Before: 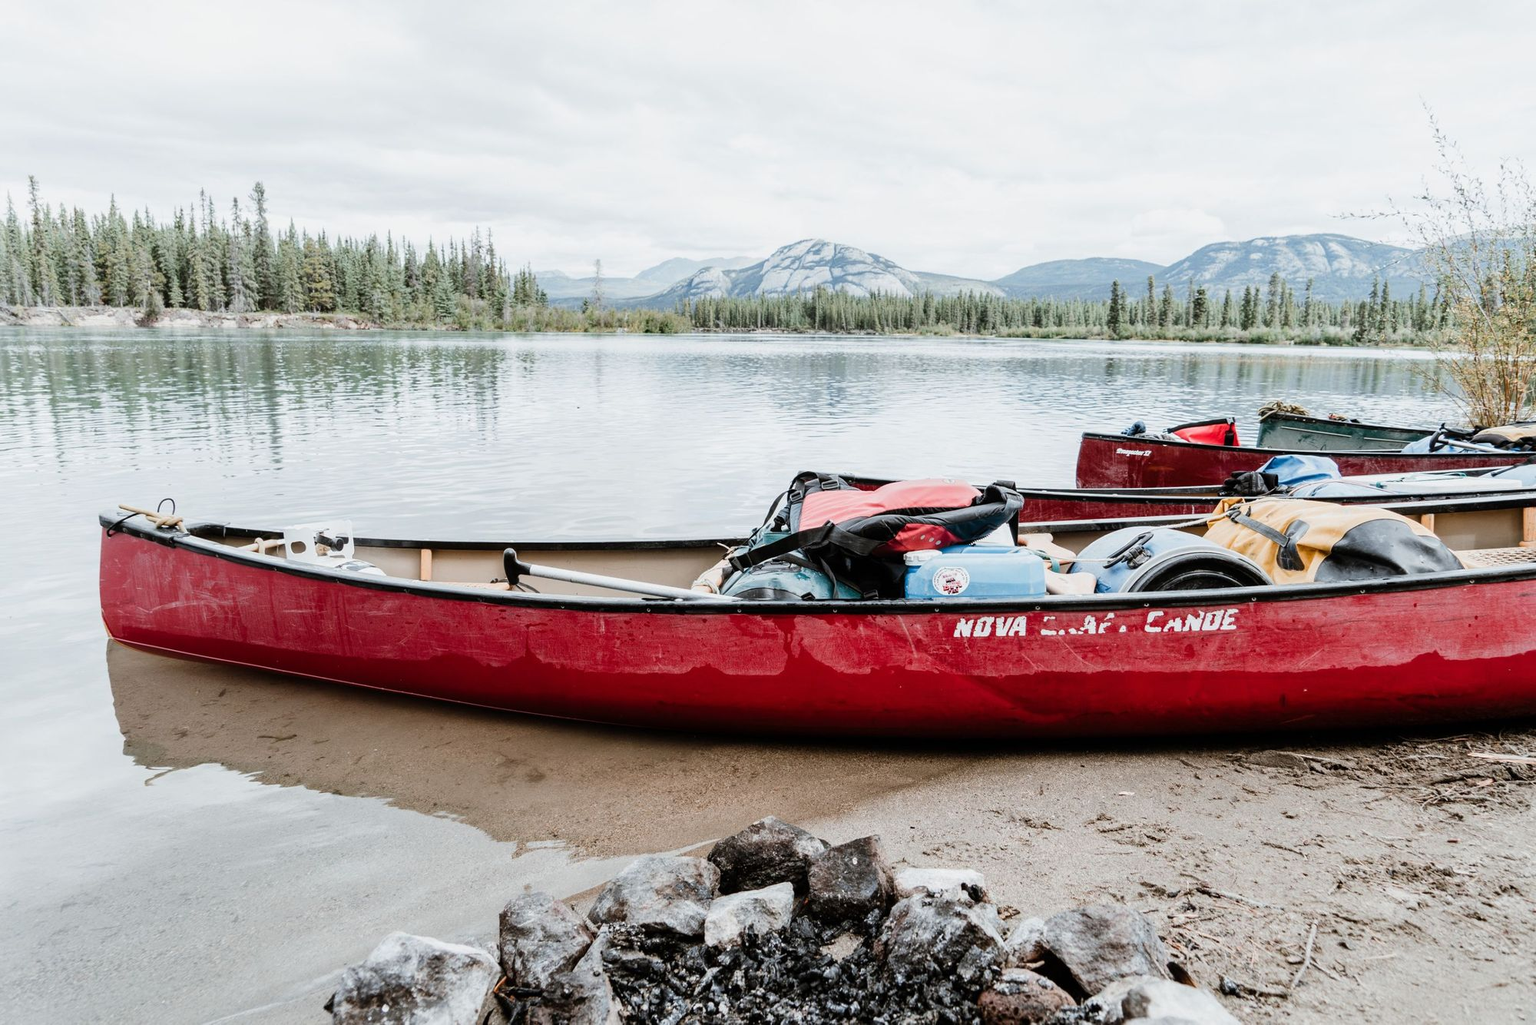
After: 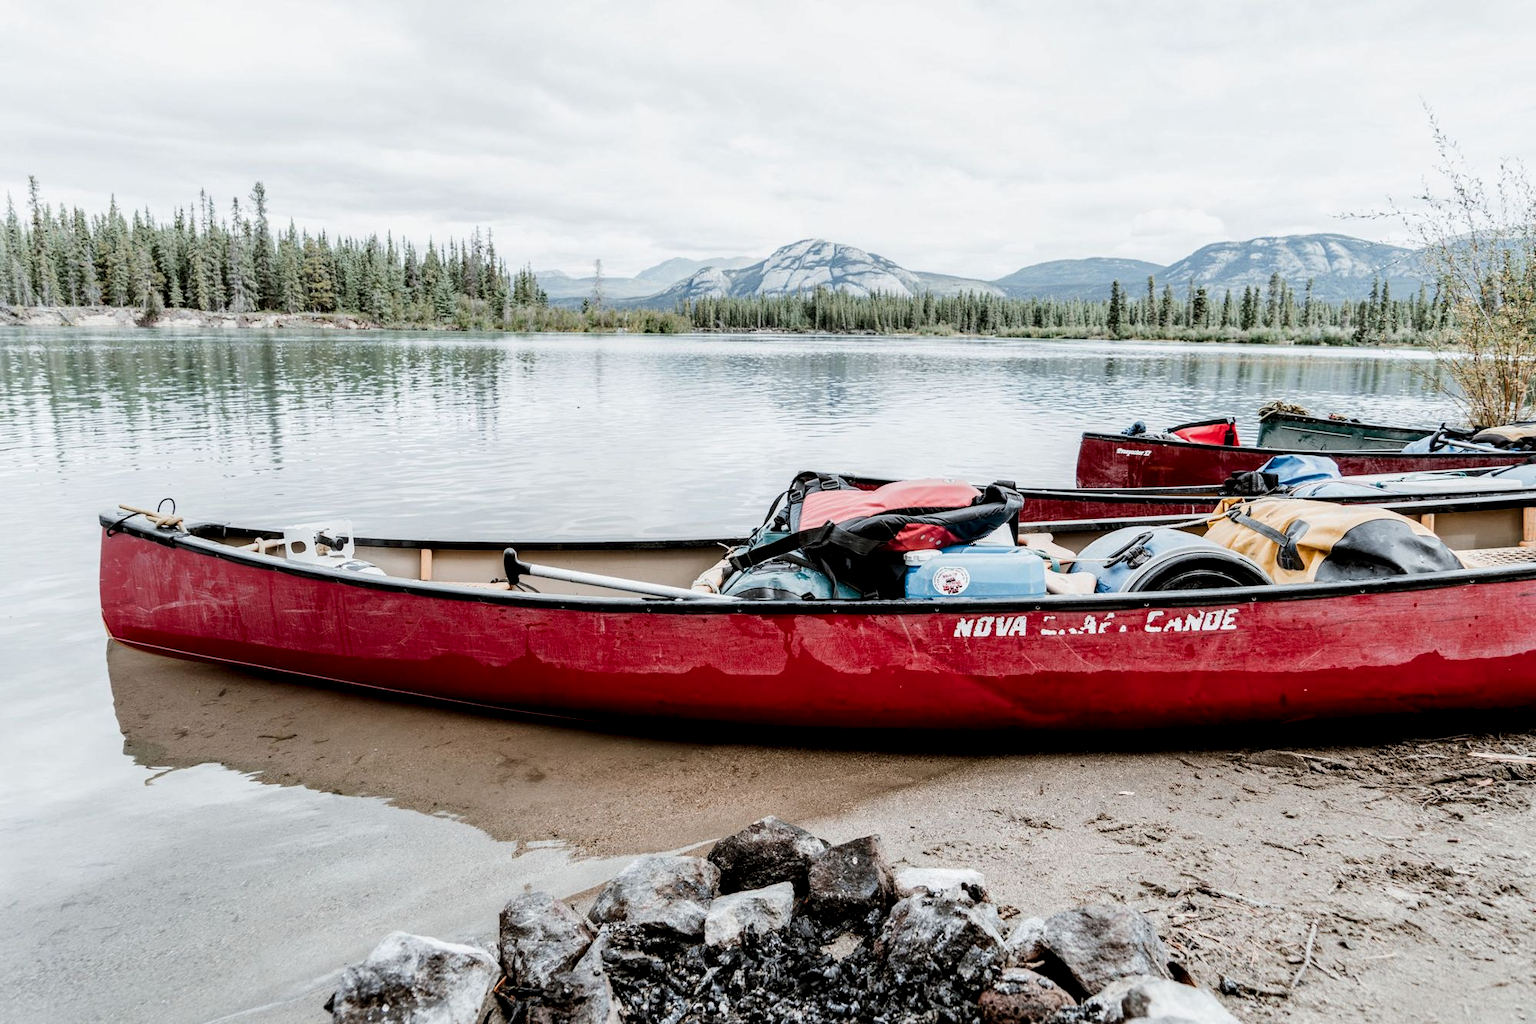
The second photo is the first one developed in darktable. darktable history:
local contrast: highlights 28%, shadows 77%, midtone range 0.748
